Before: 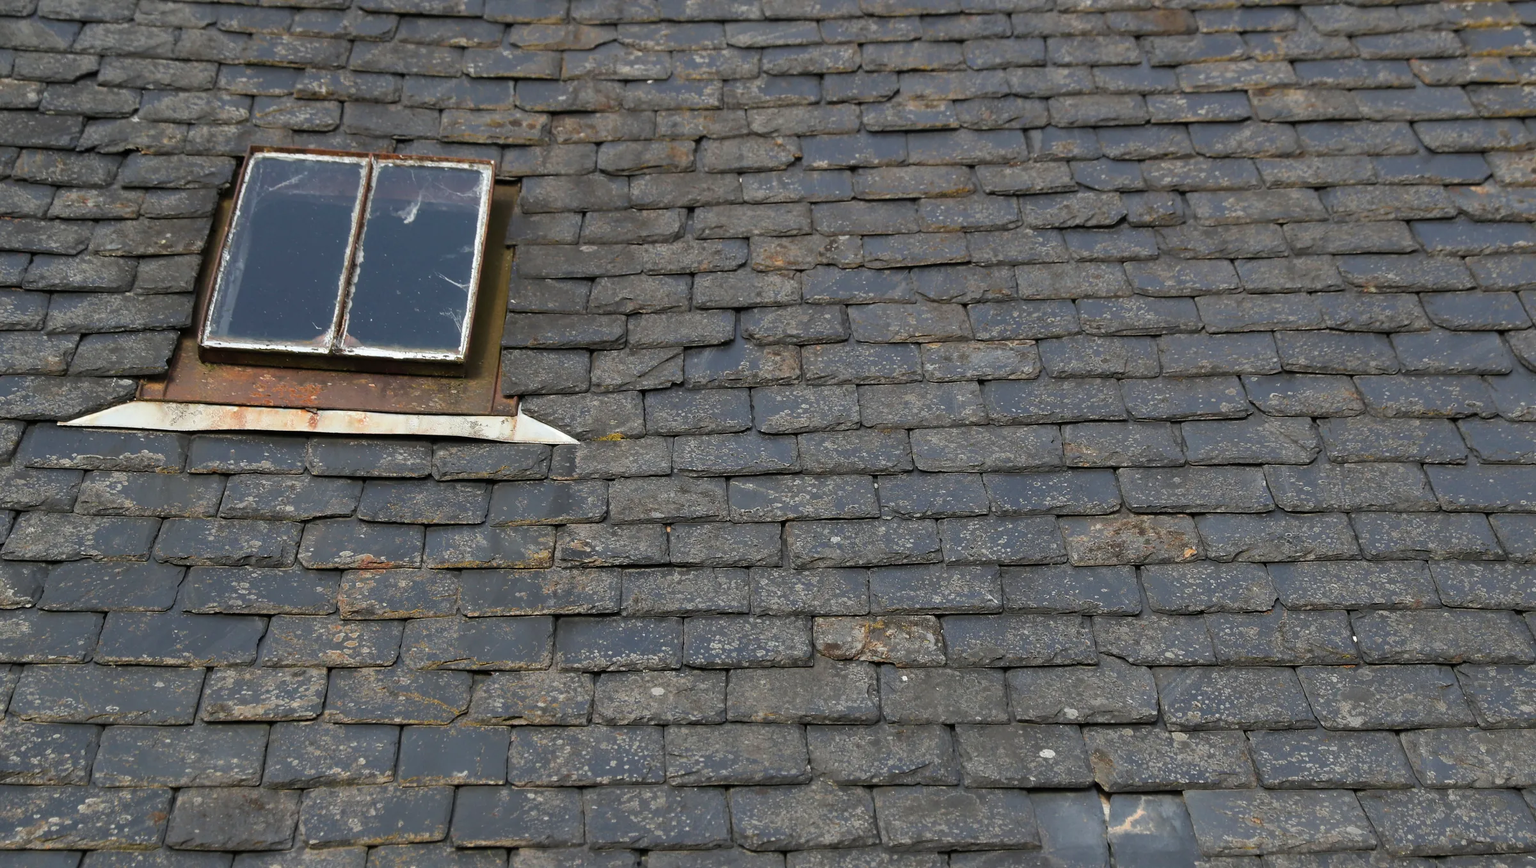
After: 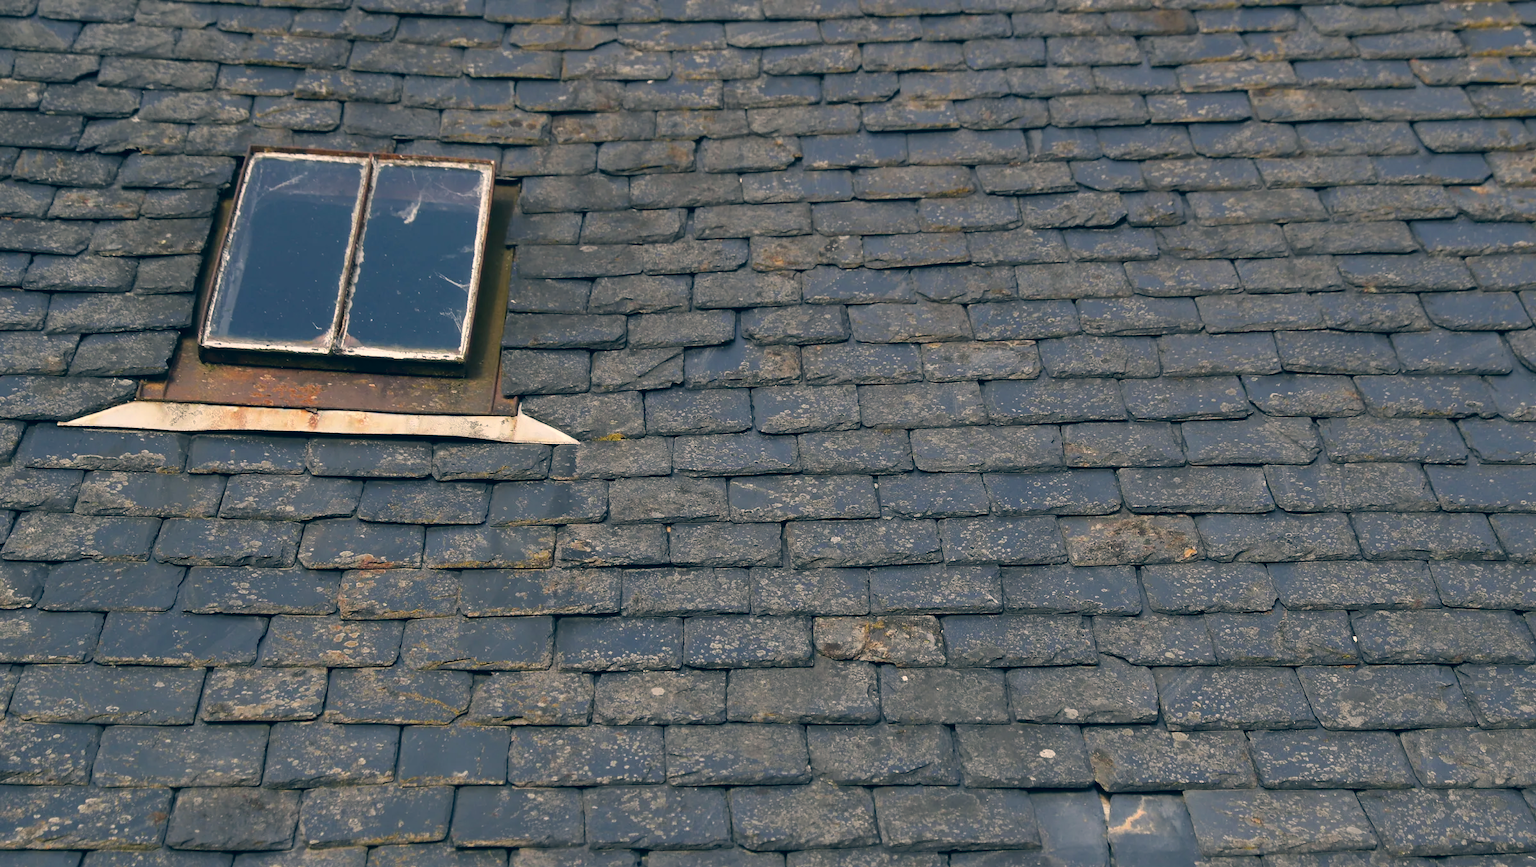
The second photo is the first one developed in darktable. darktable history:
color correction: highlights a* 10.27, highlights b* 14.86, shadows a* -9.99, shadows b* -14.89
